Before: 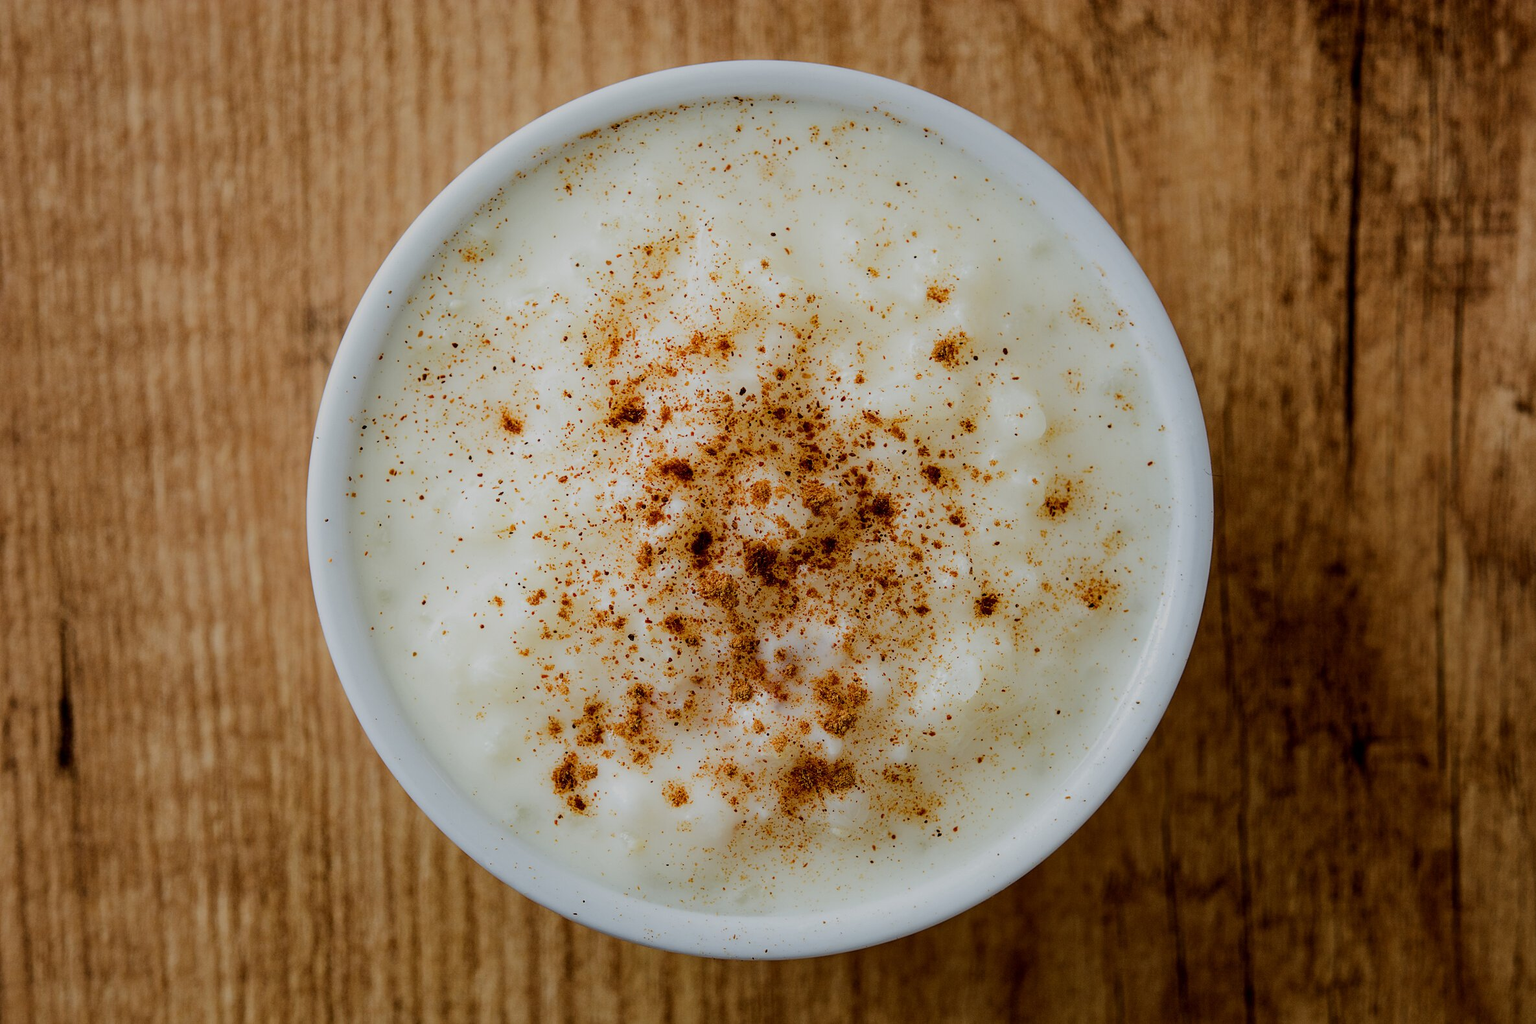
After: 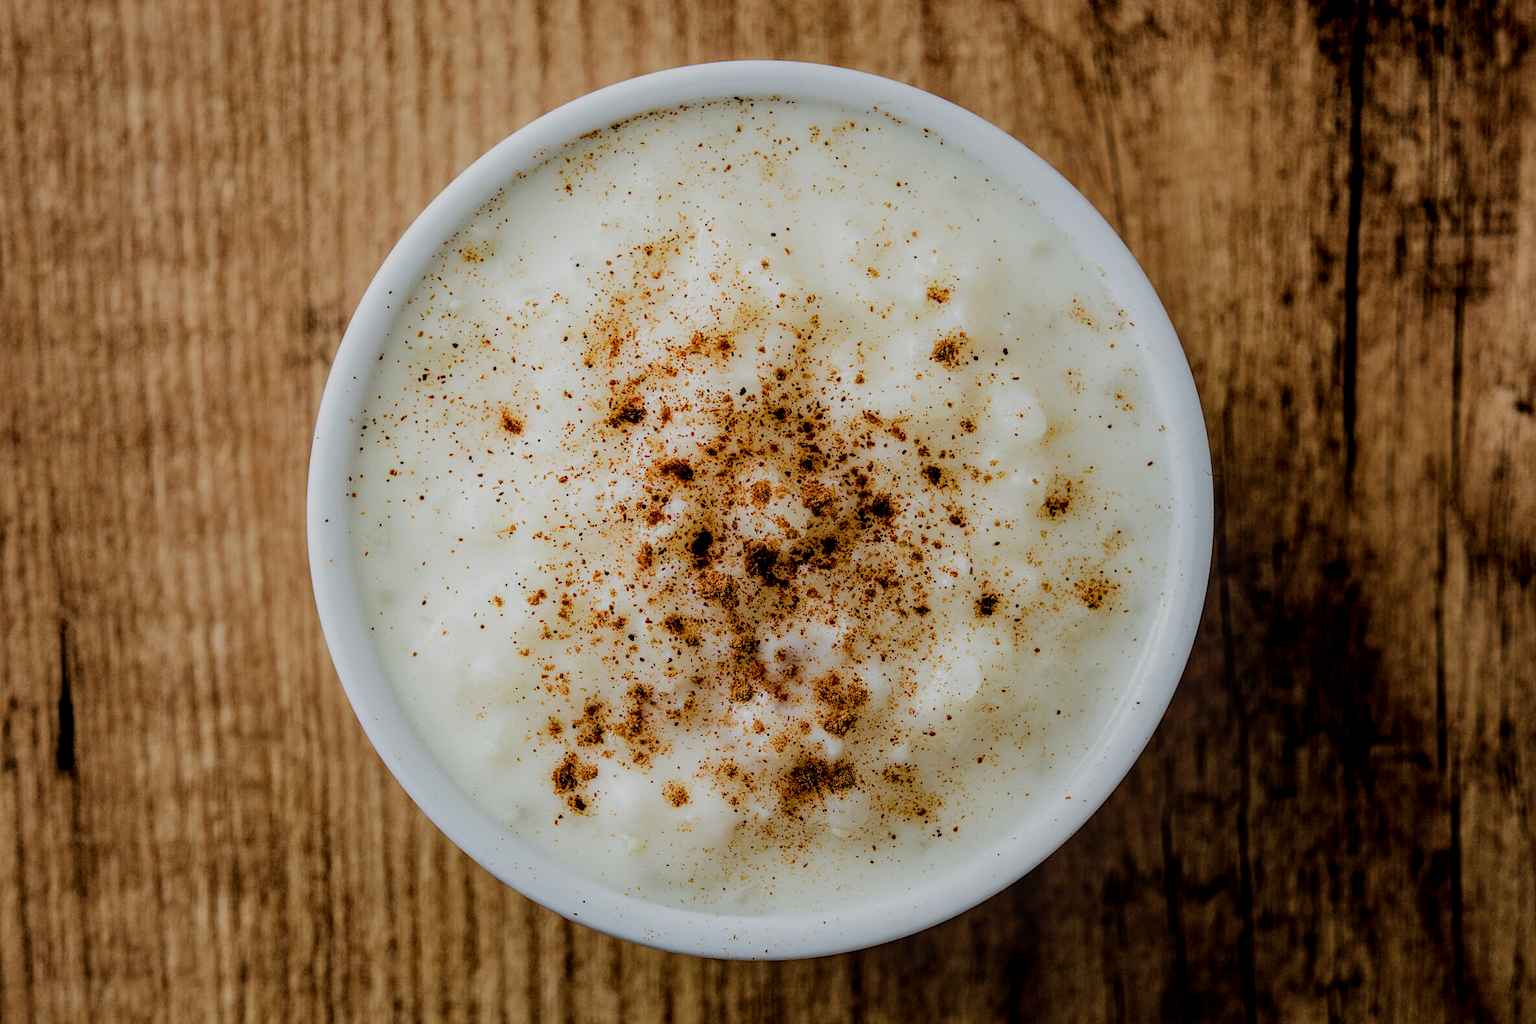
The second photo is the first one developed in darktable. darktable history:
filmic rgb: black relative exposure -5.15 EV, white relative exposure 3.52 EV, hardness 3.17, contrast 1.187, highlights saturation mix -49.12%
local contrast: on, module defaults
